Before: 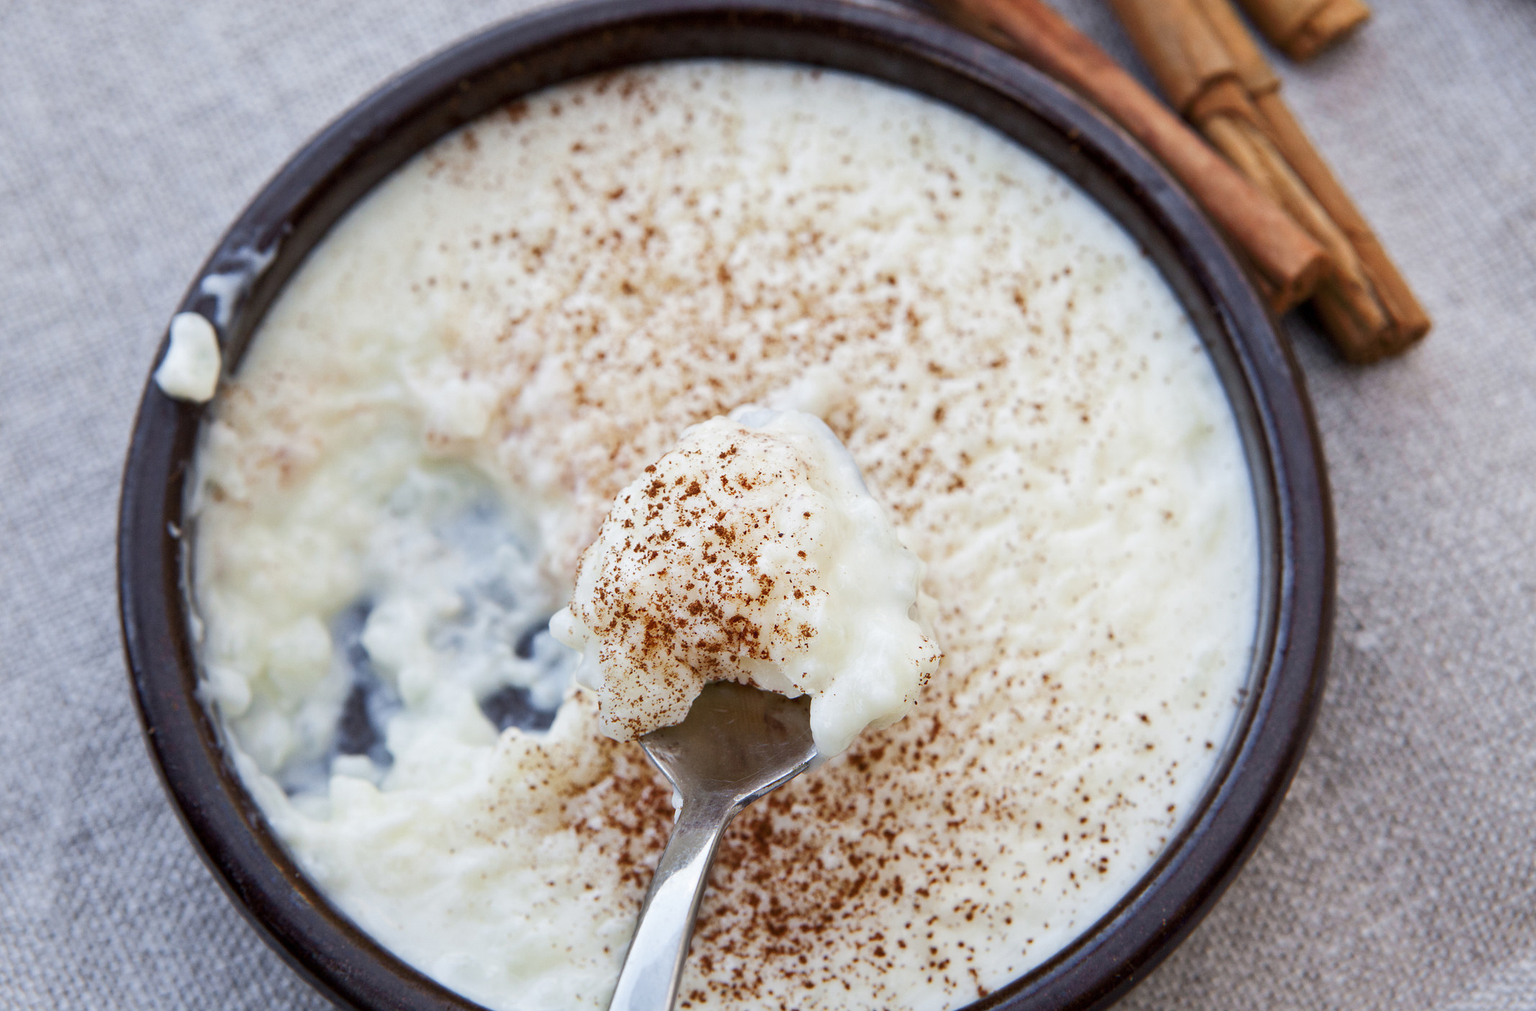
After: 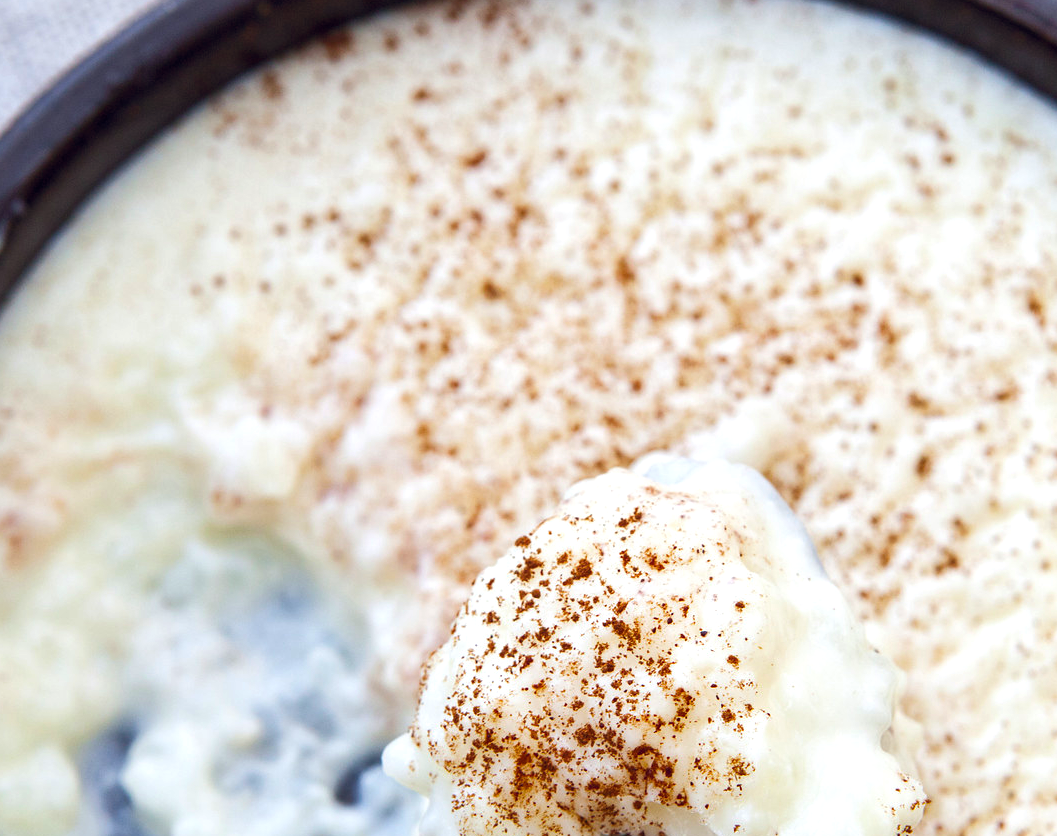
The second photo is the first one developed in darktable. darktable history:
crop: left 17.873%, top 7.867%, right 32.576%, bottom 32.578%
color balance rgb: global offset › chroma 0.065%, global offset › hue 253.05°, perceptual saturation grading › global saturation 19.529%, perceptual brilliance grading › highlights 9.567%, perceptual brilliance grading › mid-tones 5.139%, global vibrance 20%
